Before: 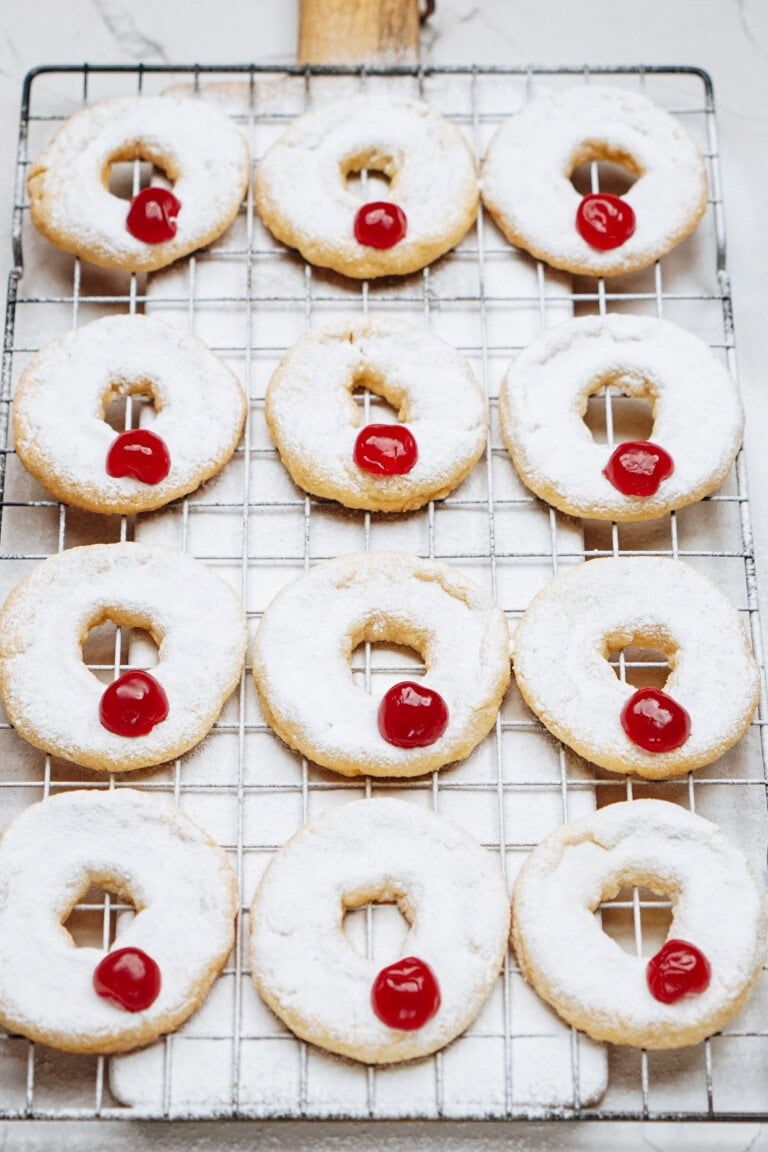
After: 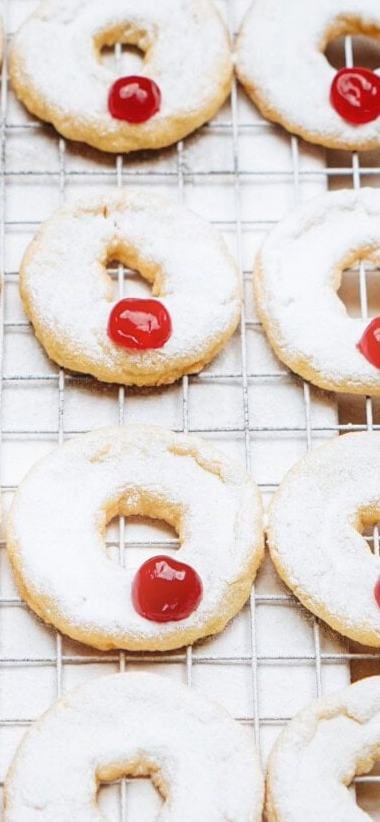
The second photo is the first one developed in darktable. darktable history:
crop: left 32.075%, top 10.976%, right 18.355%, bottom 17.596%
bloom: size 9%, threshold 100%, strength 7%
